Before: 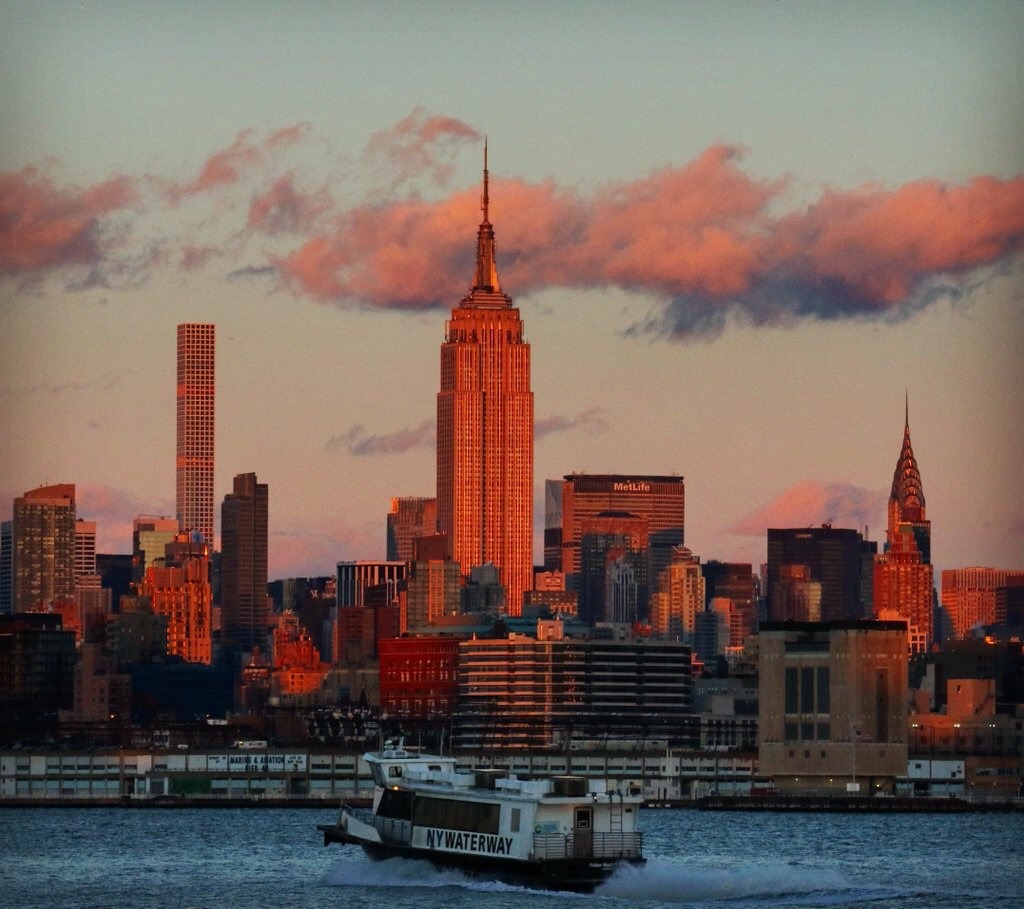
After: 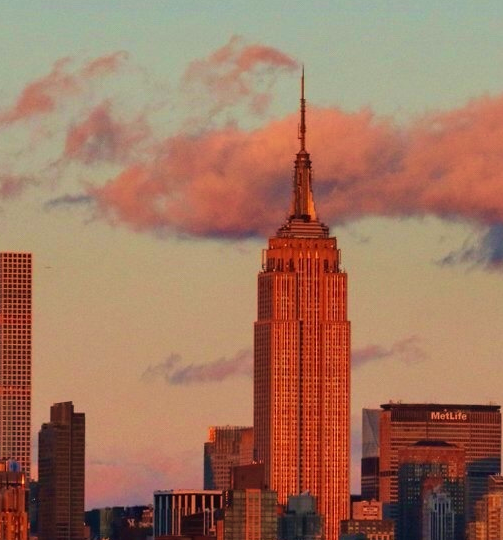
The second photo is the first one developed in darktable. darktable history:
crop: left 17.903%, top 7.874%, right 32.939%, bottom 32.623%
velvia: strength 49.61%
